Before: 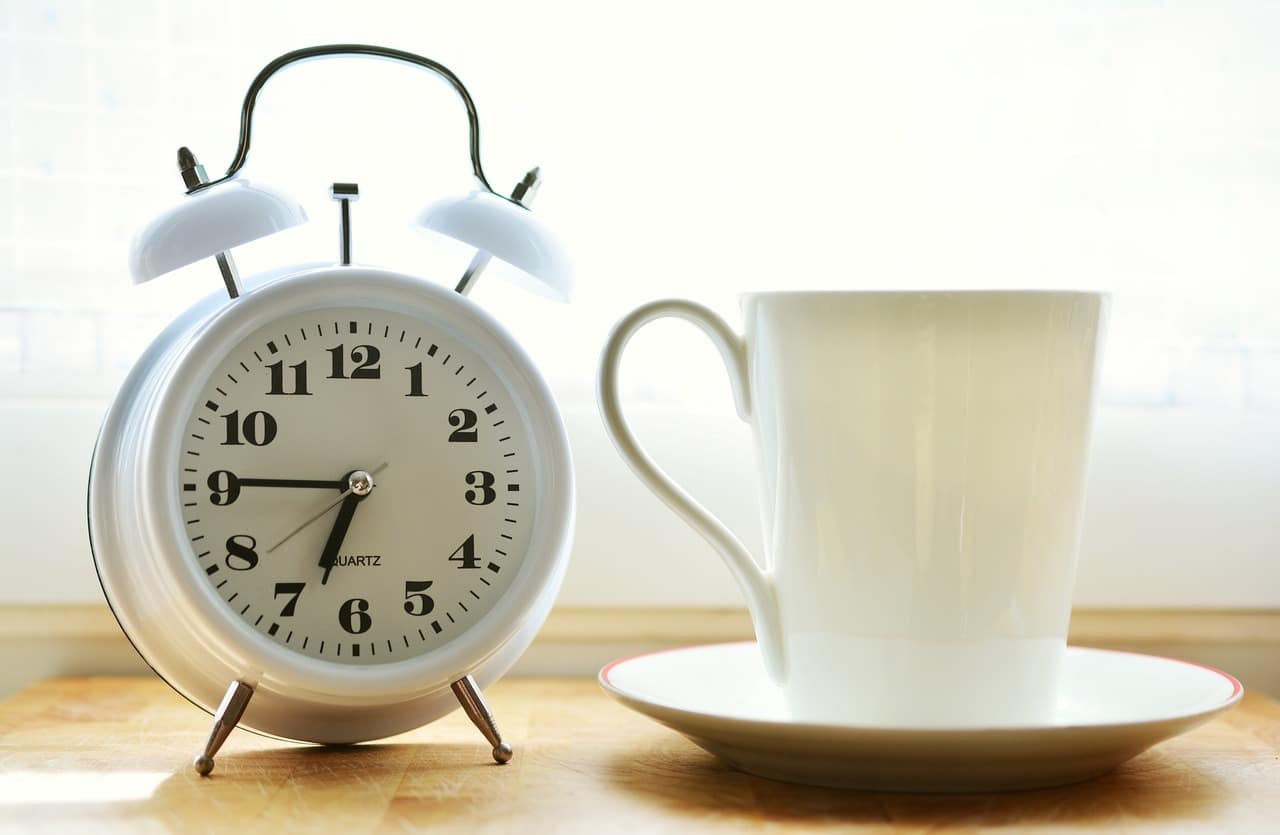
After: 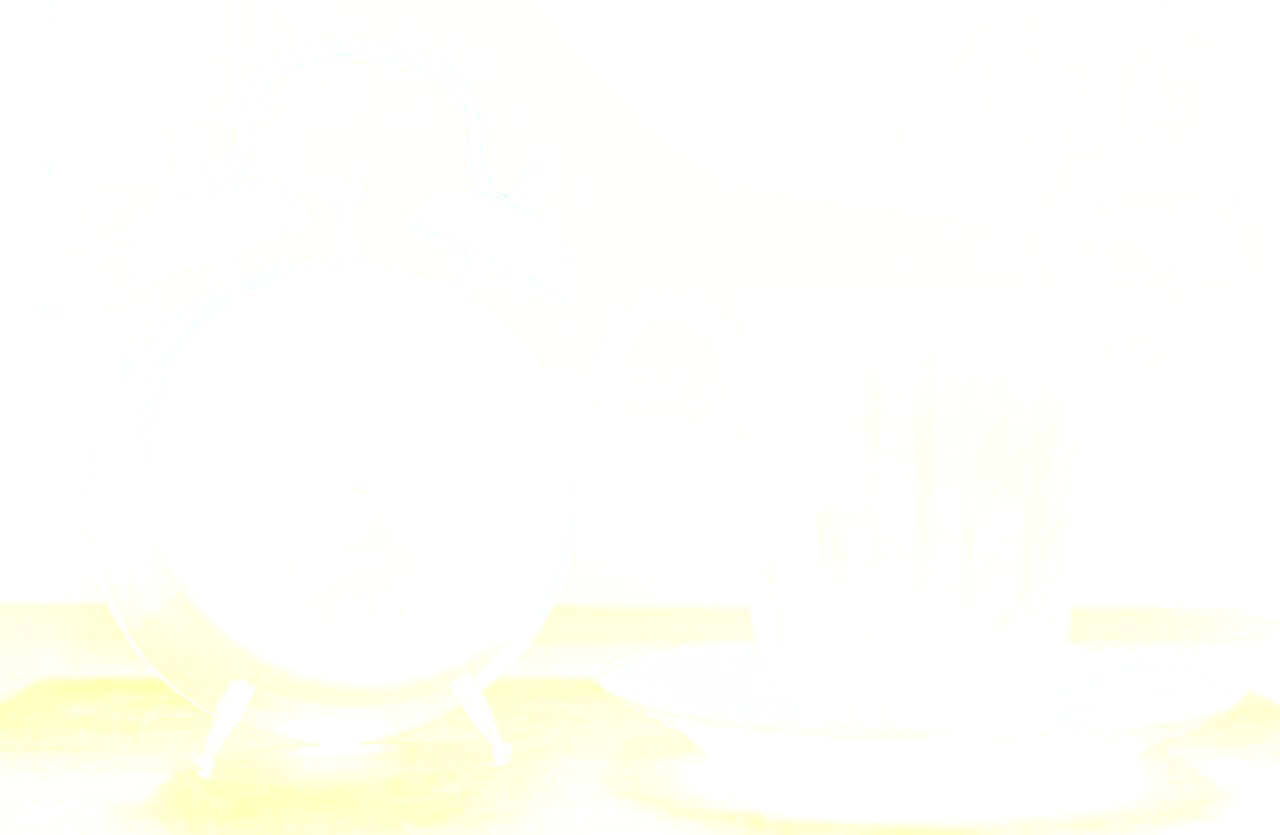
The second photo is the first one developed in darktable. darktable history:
shadows and highlights: radius 108.52, shadows 44.07, highlights -67.8, low approximation 0.01, soften with gaussian
bloom: size 85%, threshold 5%, strength 85%
